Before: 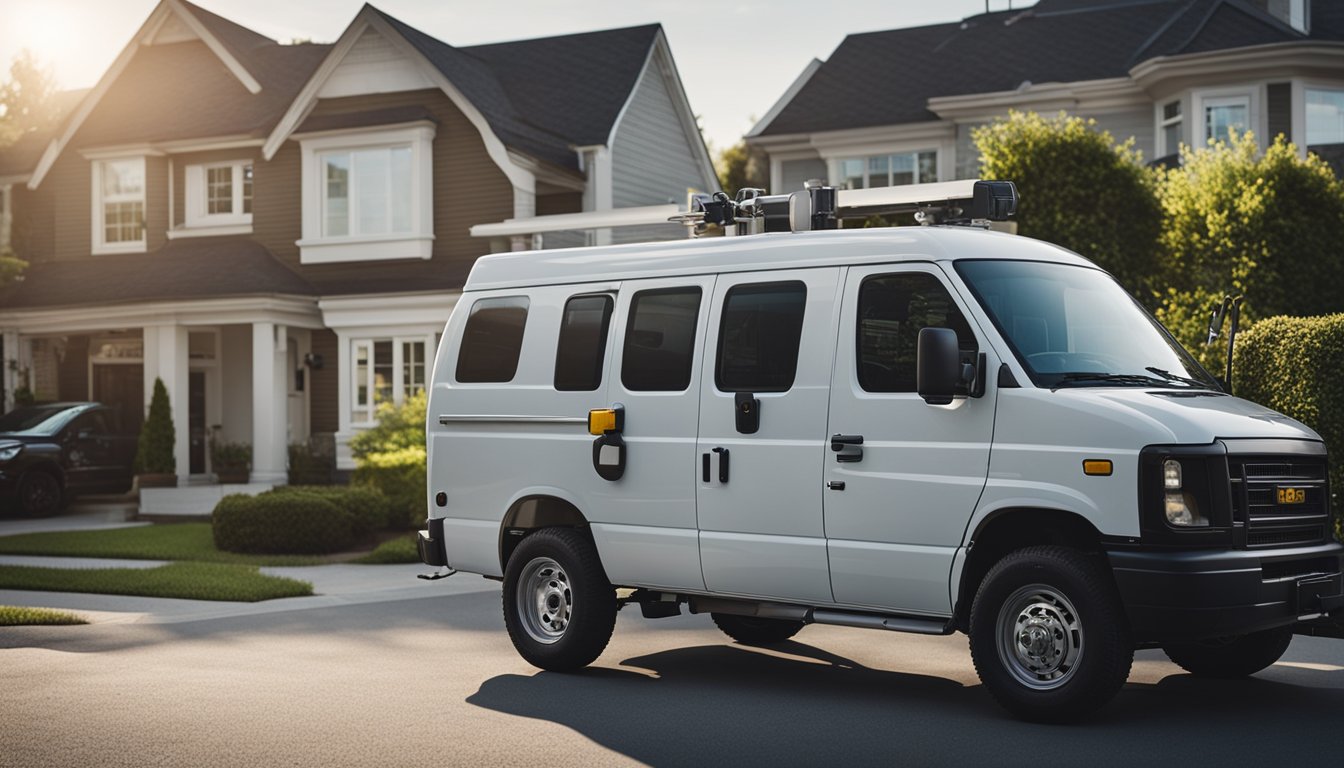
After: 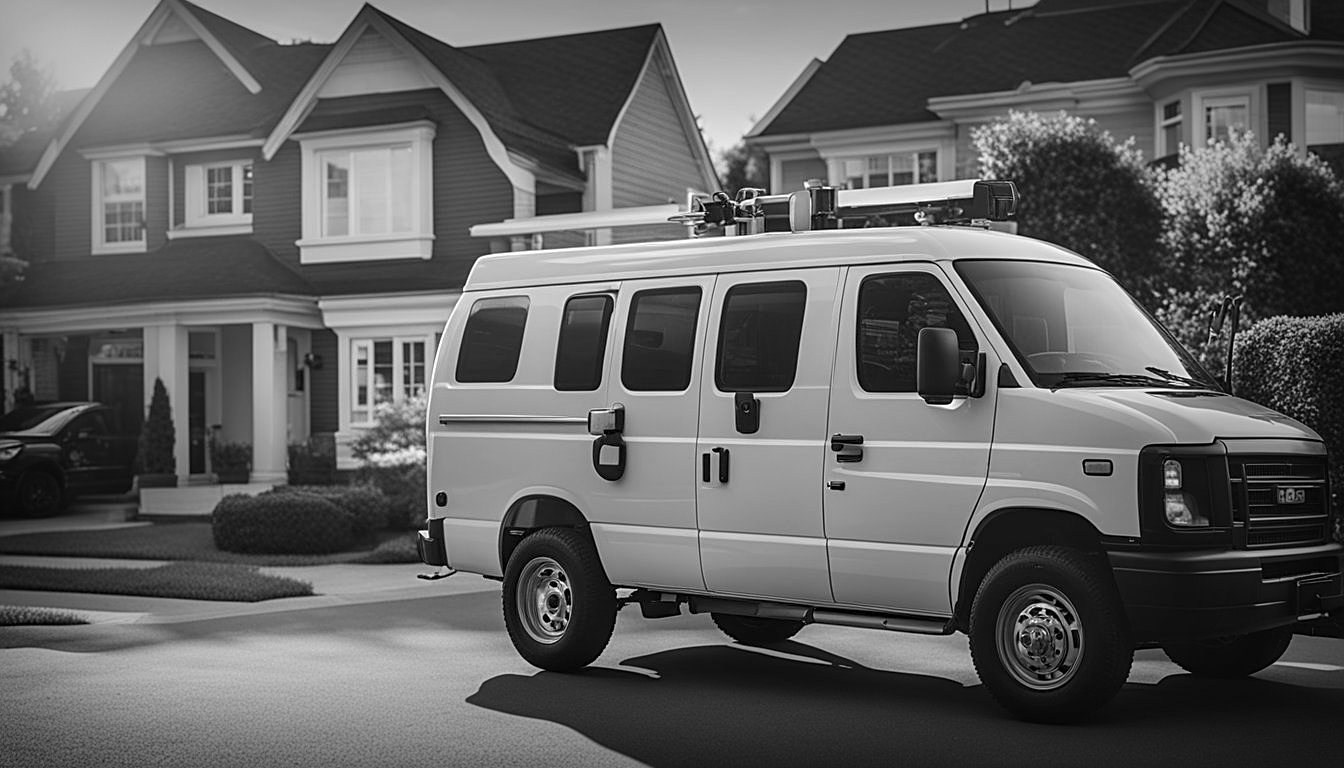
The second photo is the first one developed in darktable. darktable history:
monochrome: on, module defaults
sharpen: on, module defaults
vignetting: fall-off start 53.2%, brightness -0.594, saturation 0, automatic ratio true, width/height ratio 1.313, shape 0.22, unbound false
local contrast: on, module defaults
